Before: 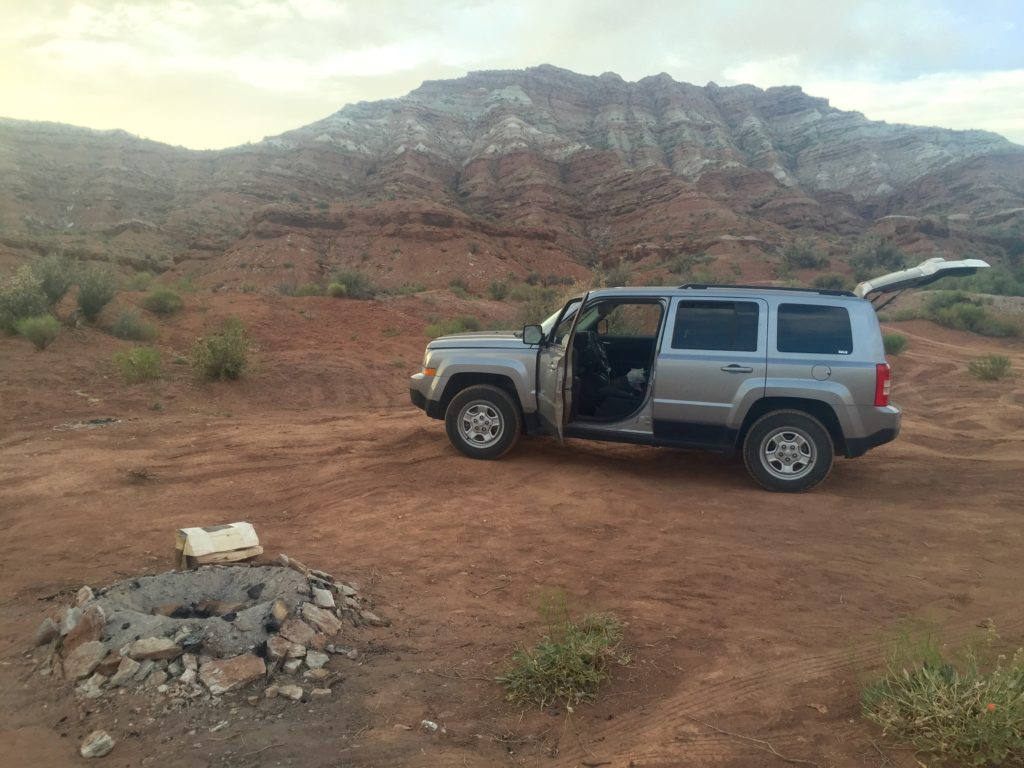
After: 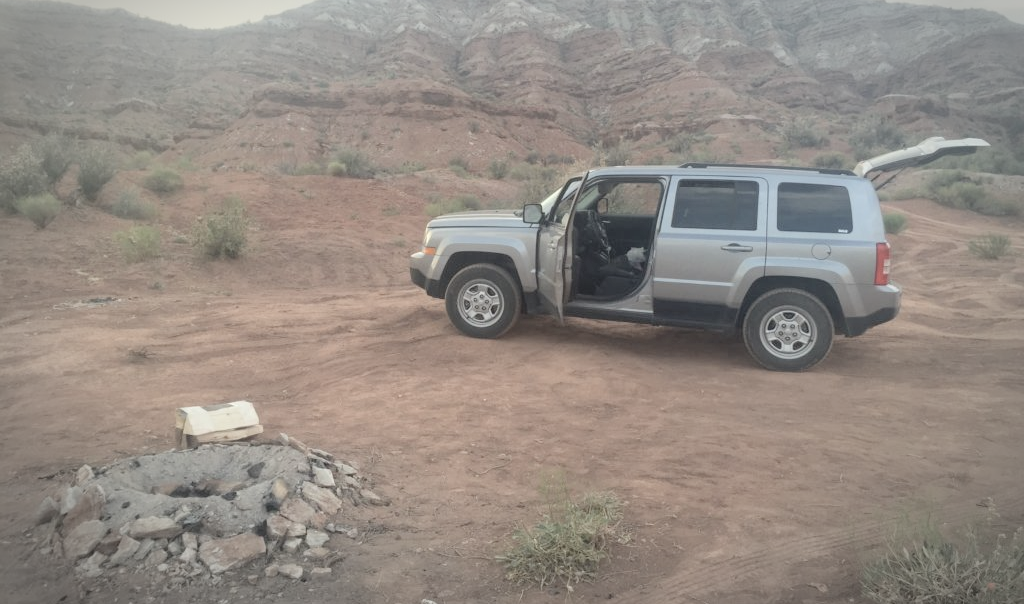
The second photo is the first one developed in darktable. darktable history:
global tonemap: drago (0.7, 100)
crop and rotate: top 15.774%, bottom 5.506%
vignetting: automatic ratio true
contrast brightness saturation: contrast -0.05, saturation -0.41
